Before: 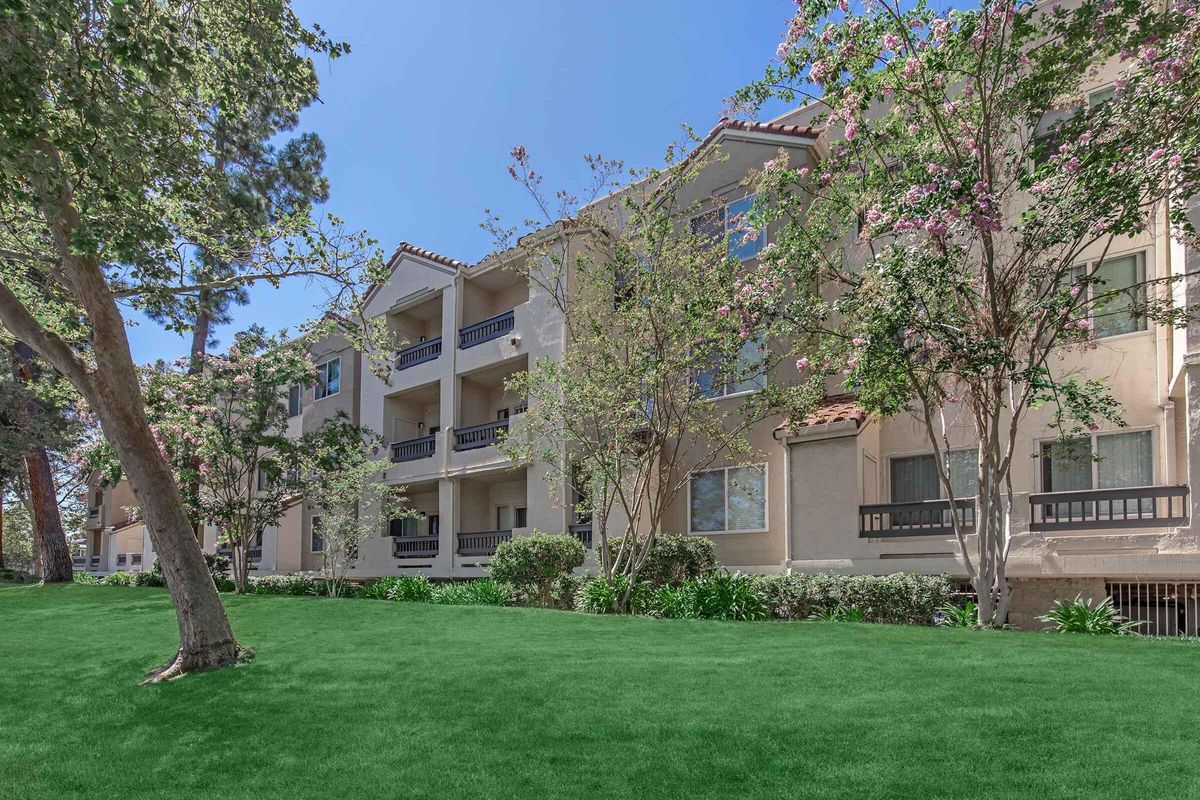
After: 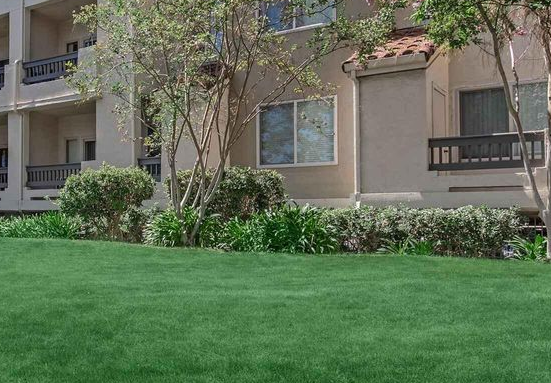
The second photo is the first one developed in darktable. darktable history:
crop: left 35.951%, top 45.939%, right 18.113%, bottom 6.093%
